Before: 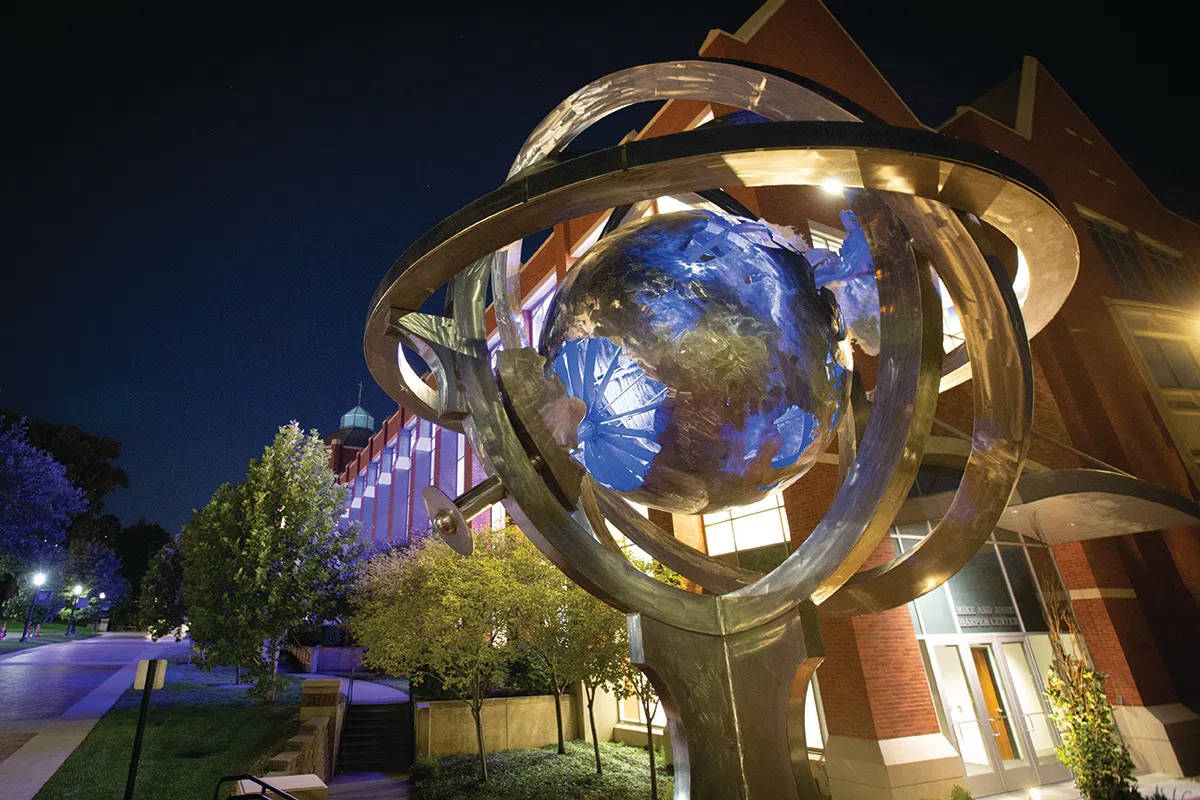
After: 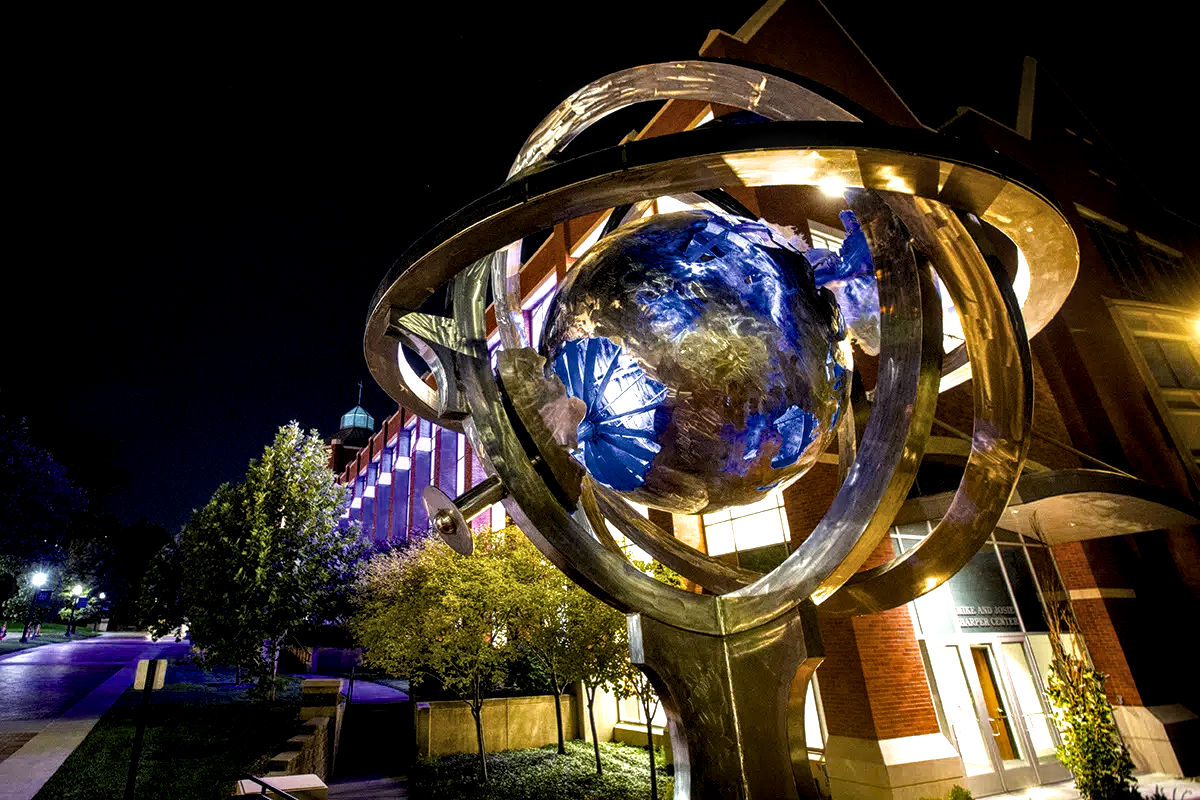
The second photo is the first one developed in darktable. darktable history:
color balance rgb: perceptual saturation grading › global saturation 25.548%, saturation formula JzAzBz (2021)
local contrast: detail 160%
filmic rgb: black relative exposure -8.29 EV, white relative exposure 2.2 EV, target white luminance 99.868%, hardness 7.05, latitude 75.05%, contrast 1.321, highlights saturation mix -1.86%, shadows ↔ highlights balance 30.85%
